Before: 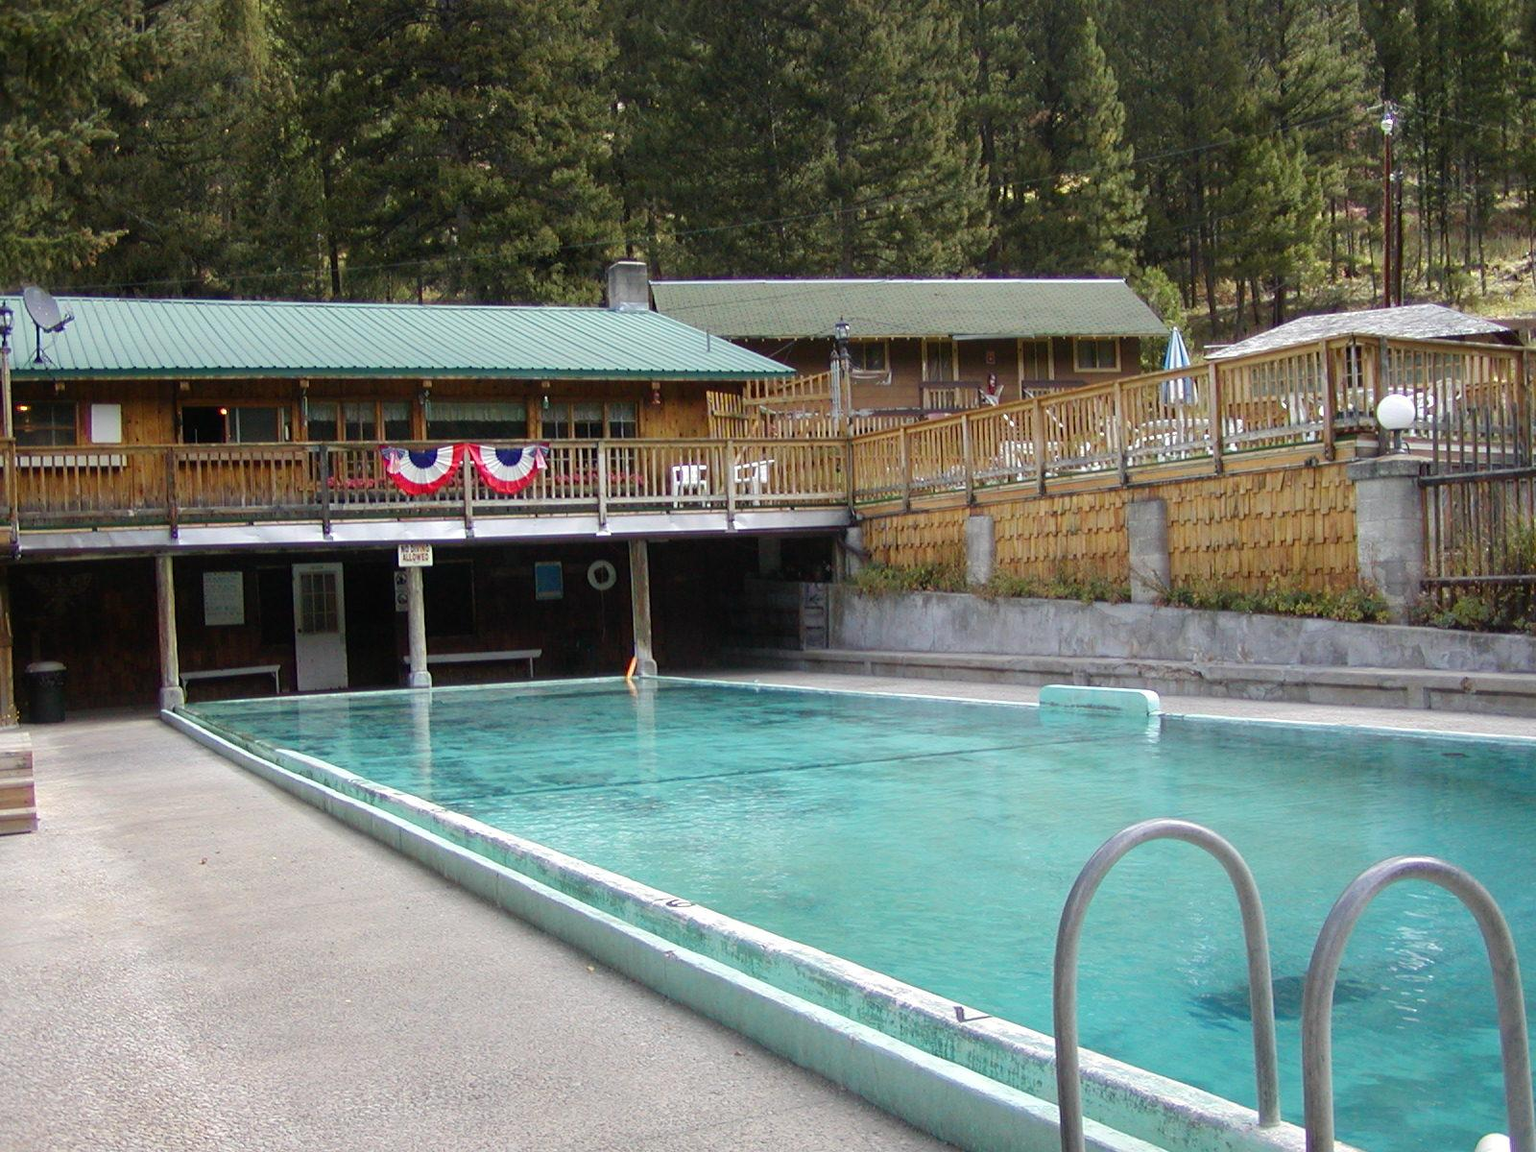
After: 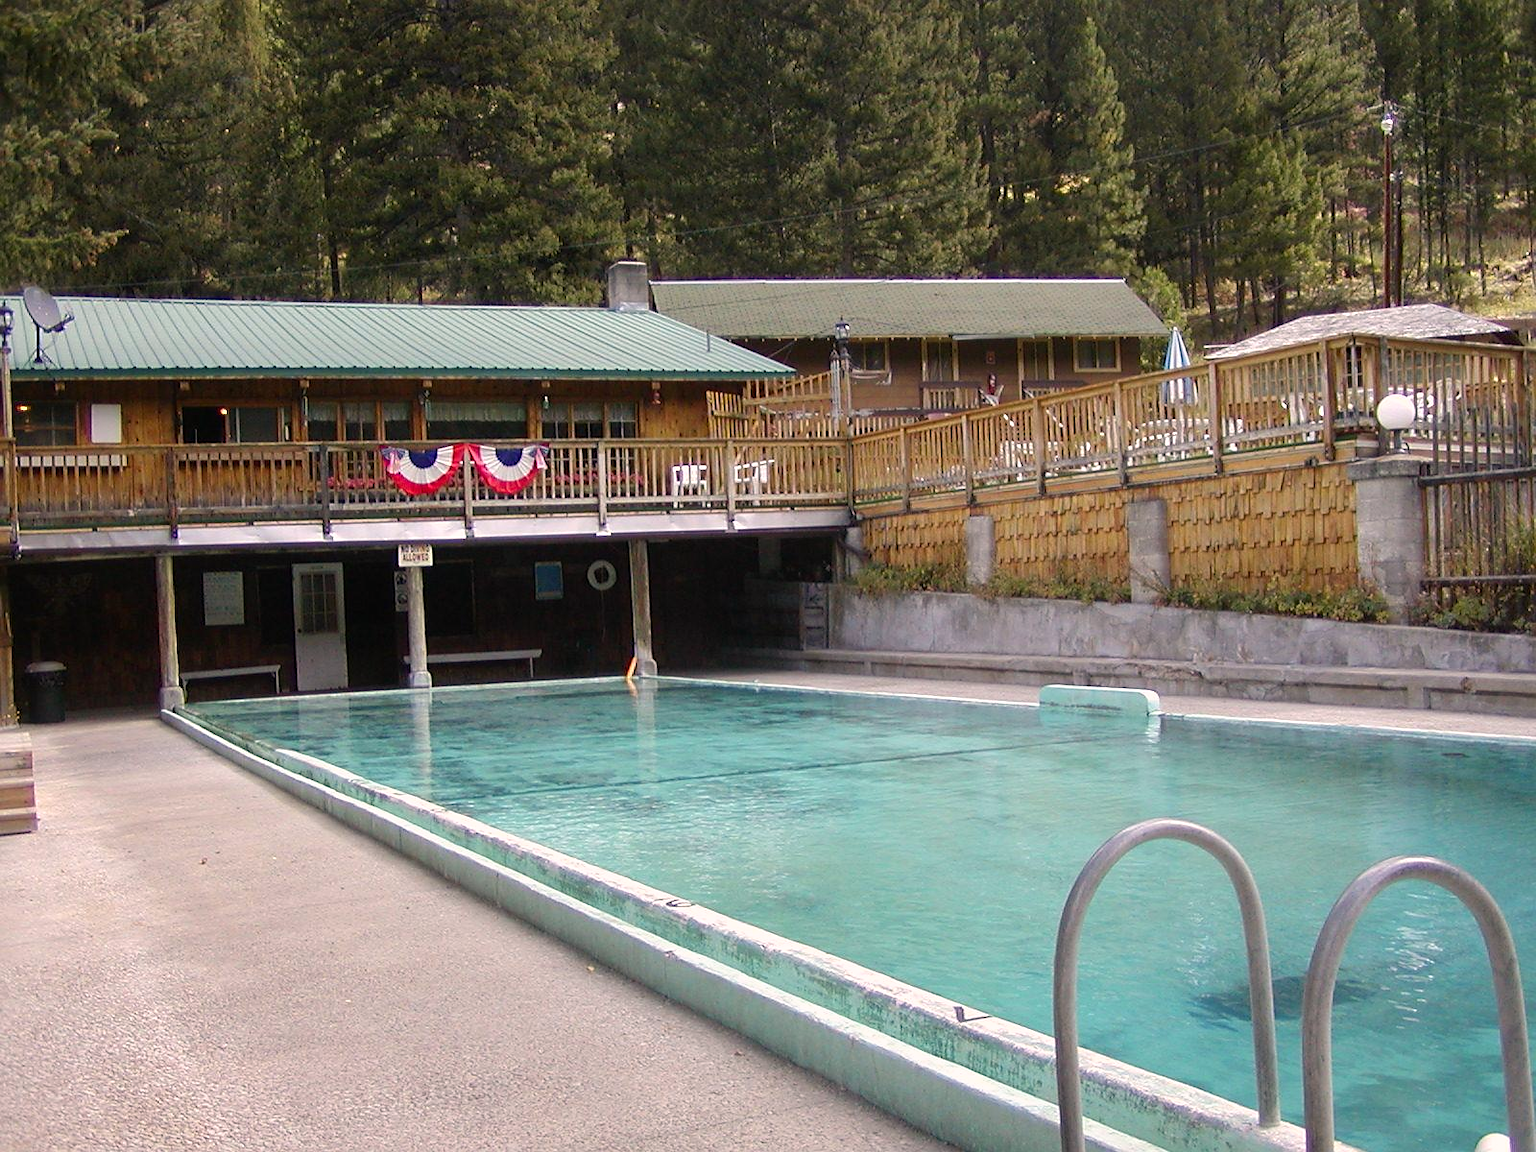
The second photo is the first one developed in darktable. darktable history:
sharpen: radius 1.482, amount 0.406, threshold 1.536
color correction: highlights a* 7.54, highlights b* 4.32
